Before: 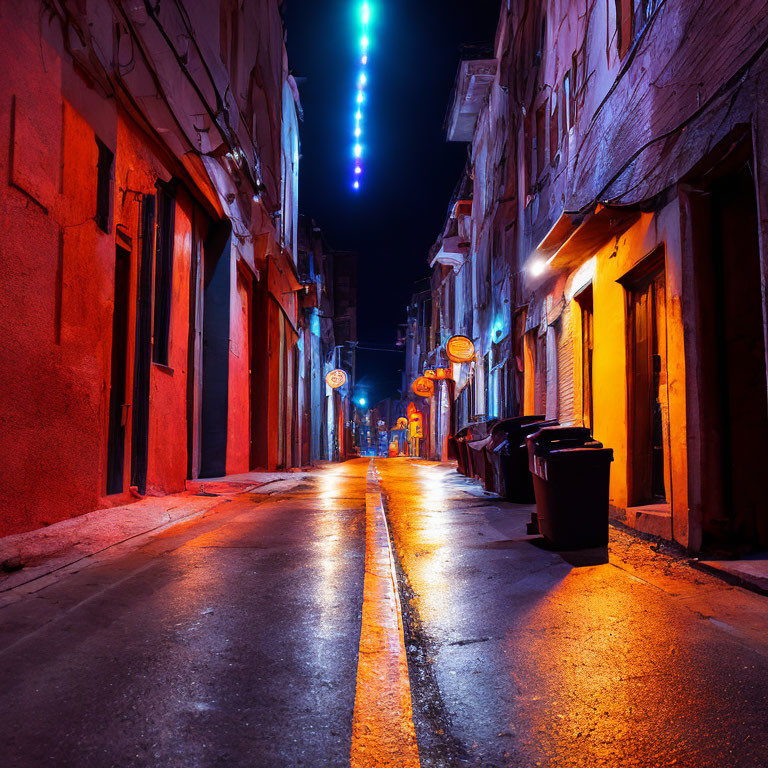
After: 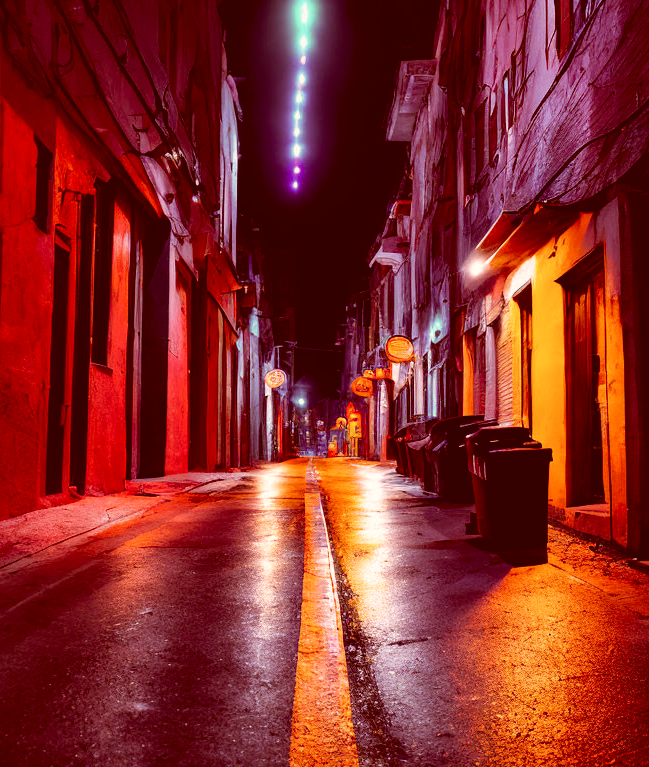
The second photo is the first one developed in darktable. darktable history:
color correction: highlights a* 9.31, highlights b* 9.06, shadows a* 39.85, shadows b* 39.33, saturation 0.821
crop: left 8.026%, right 7.388%
local contrast: mode bilateral grid, contrast 24, coarseness 50, detail 123%, midtone range 0.2
